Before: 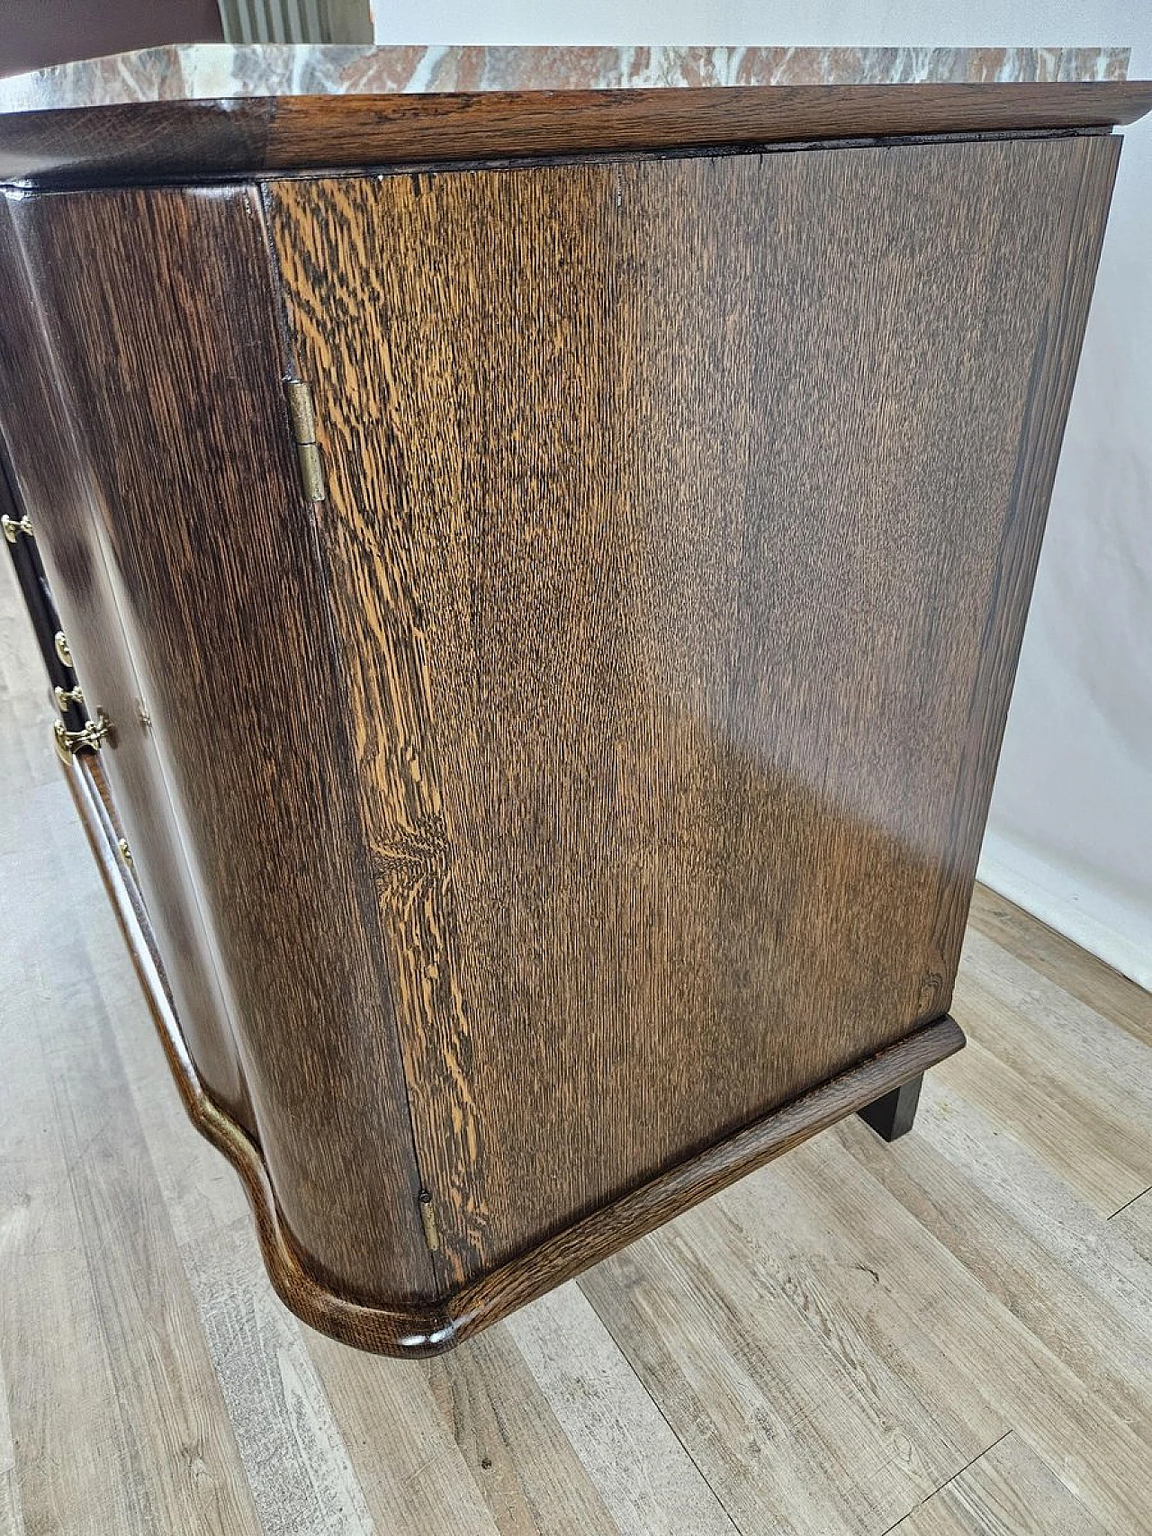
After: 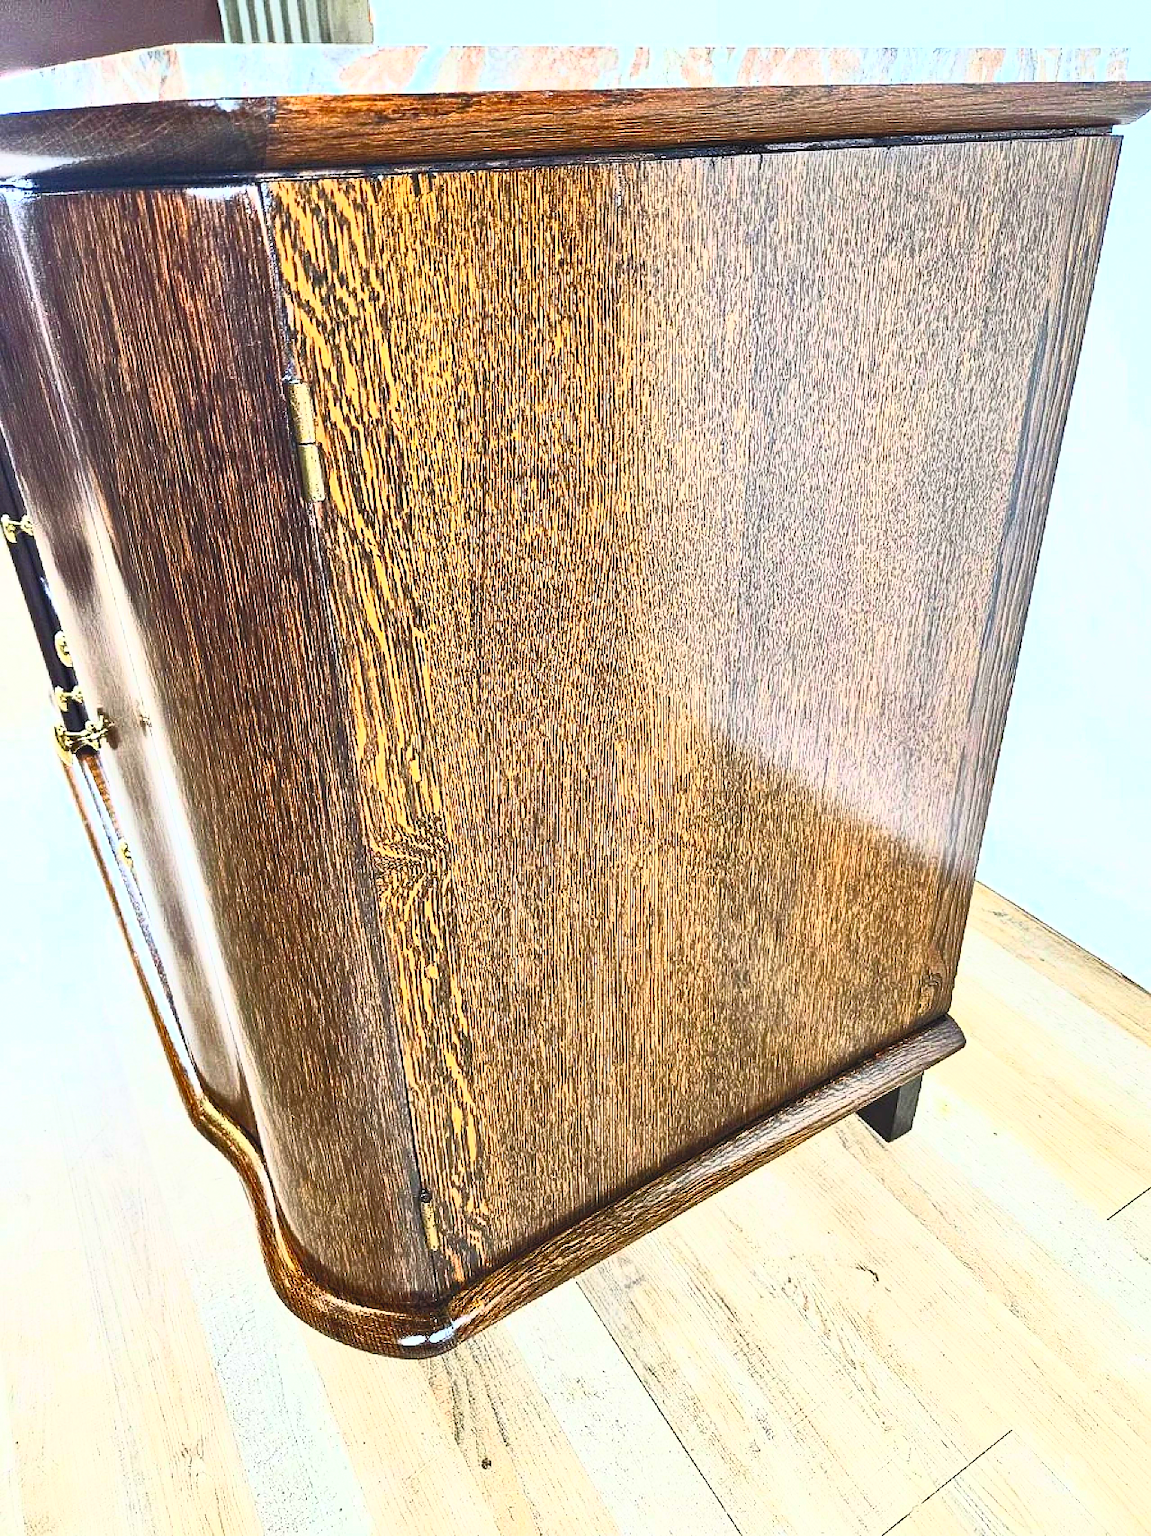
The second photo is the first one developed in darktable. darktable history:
contrast brightness saturation: contrast 0.989, brightness 0.982, saturation 0.982
